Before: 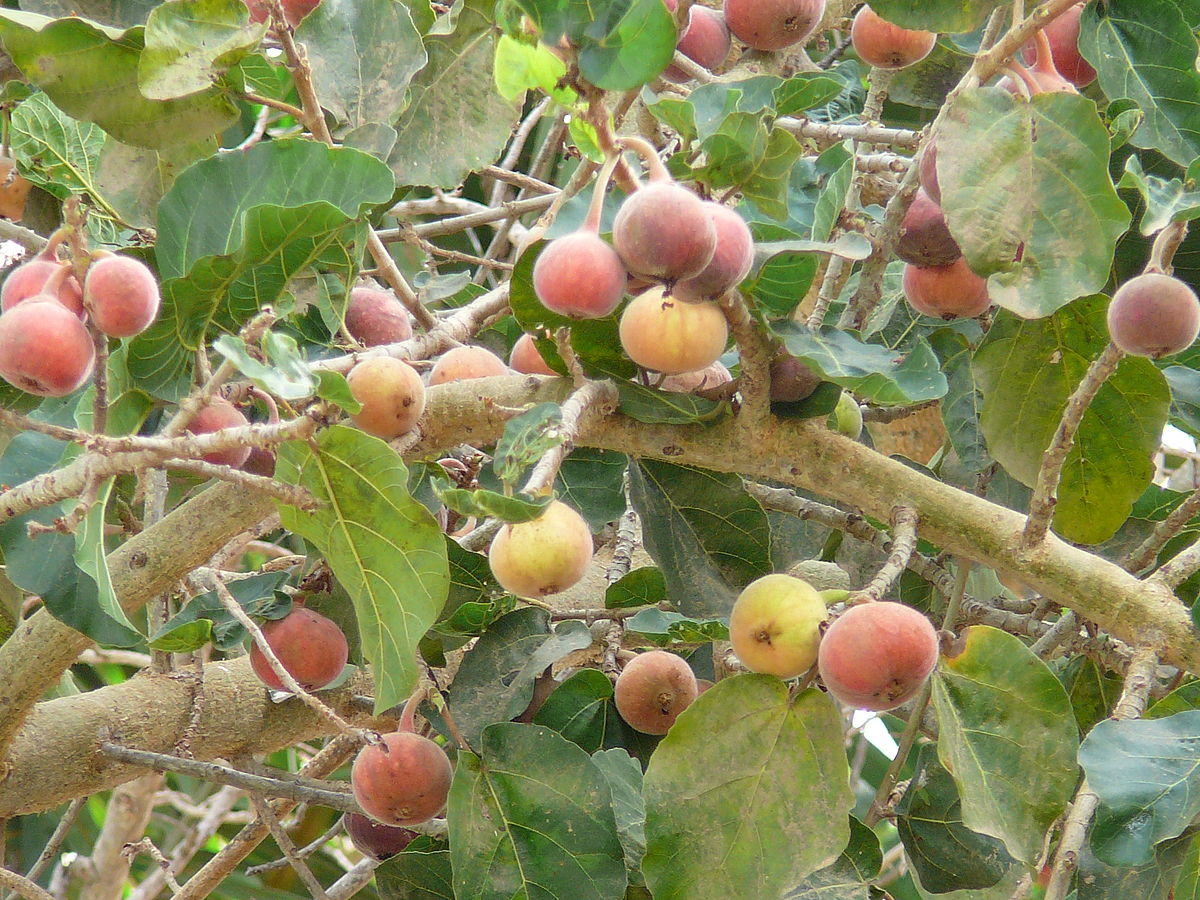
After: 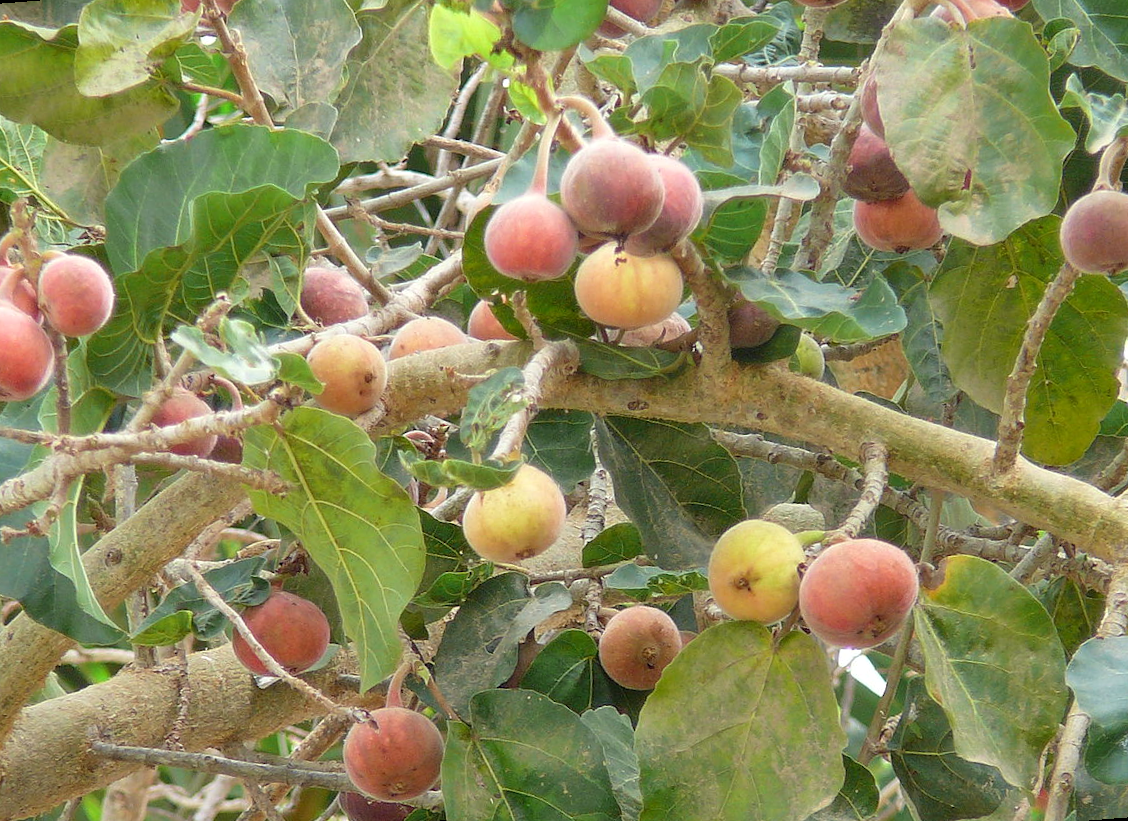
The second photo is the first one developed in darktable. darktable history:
rotate and perspective: rotation -4.57°, crop left 0.054, crop right 0.944, crop top 0.087, crop bottom 0.914
tone equalizer: on, module defaults
